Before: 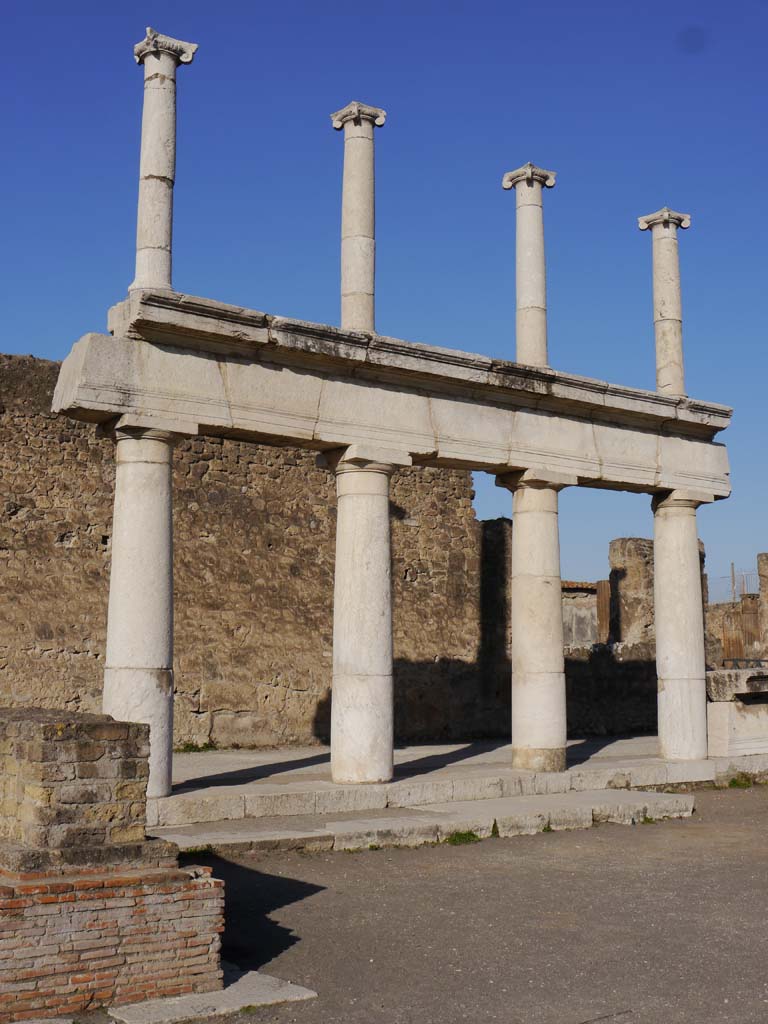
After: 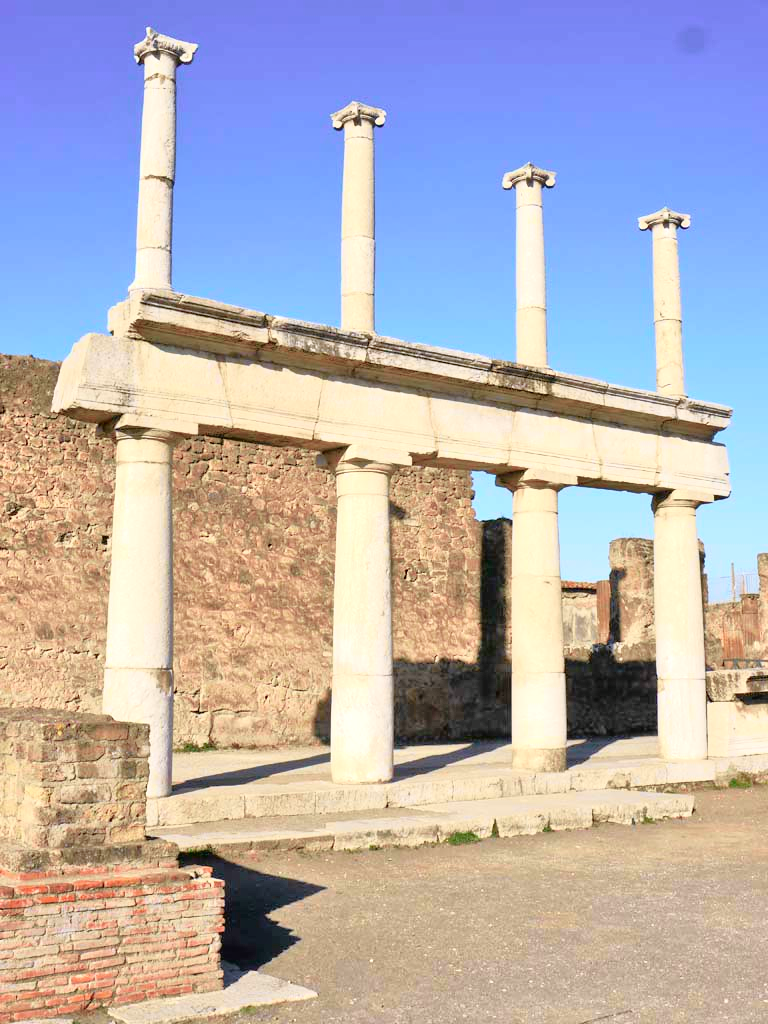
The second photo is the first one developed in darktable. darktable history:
tone equalizer: -7 EV 0.15 EV, -6 EV 0.6 EV, -5 EV 1.15 EV, -4 EV 1.33 EV, -3 EV 1.15 EV, -2 EV 0.6 EV, -1 EV 0.15 EV, mask exposure compensation -0.5 EV
tone curve: curves: ch0 [(0, 0.024) (0.049, 0.038) (0.176, 0.162) (0.311, 0.337) (0.416, 0.471) (0.565, 0.658) (0.817, 0.911) (1, 1)]; ch1 [(0, 0) (0.351, 0.347) (0.446, 0.42) (0.481, 0.463) (0.504, 0.504) (0.522, 0.521) (0.546, 0.563) (0.622, 0.664) (0.728, 0.786) (1, 1)]; ch2 [(0, 0) (0.327, 0.324) (0.427, 0.413) (0.458, 0.444) (0.502, 0.504) (0.526, 0.539) (0.547, 0.581) (0.601, 0.61) (0.76, 0.765) (1, 1)], color space Lab, independent channels, preserve colors none
exposure: exposure 0.7 EV, compensate highlight preservation false
